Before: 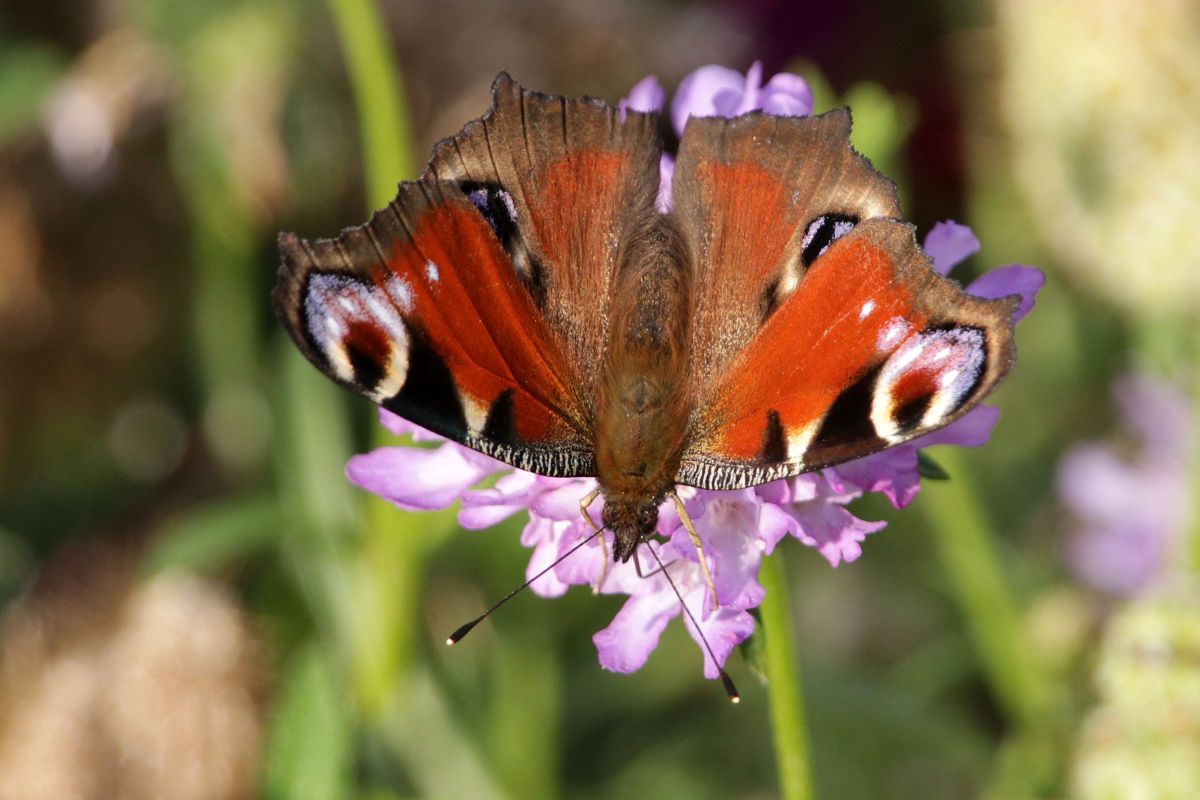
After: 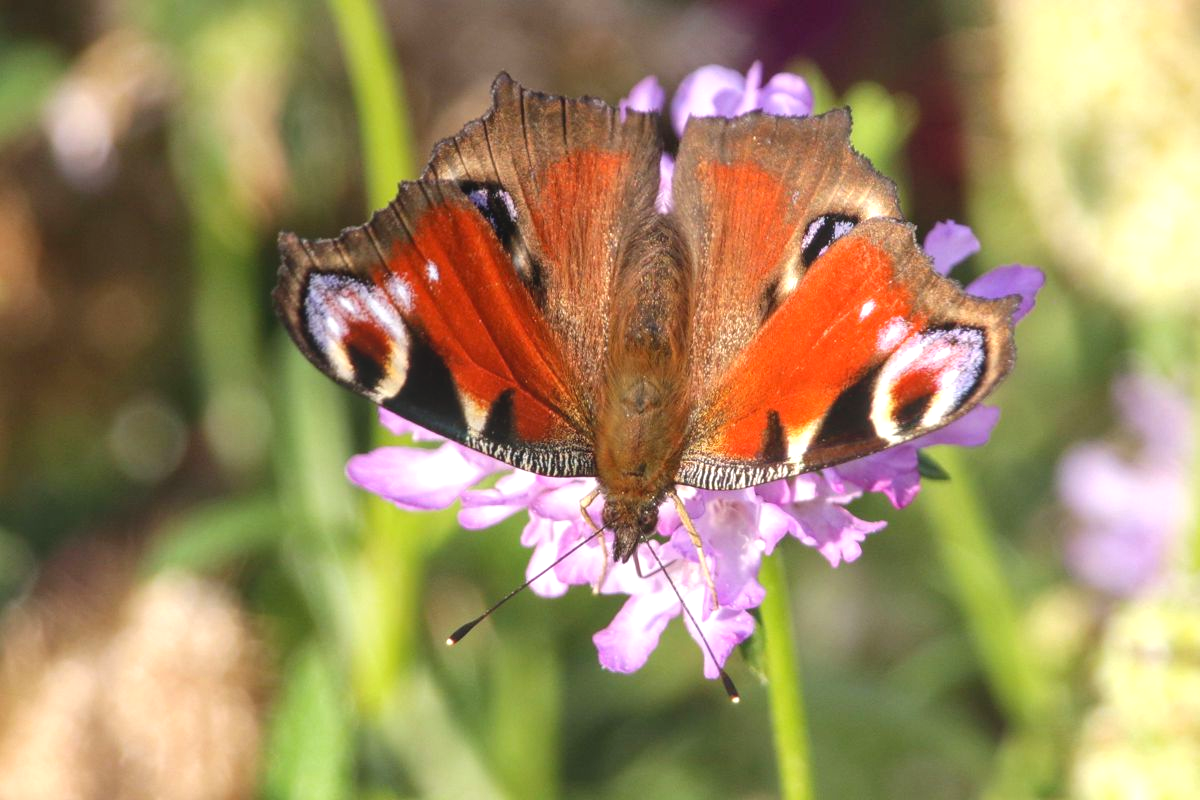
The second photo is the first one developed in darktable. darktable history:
exposure: exposure 0.654 EV, compensate highlight preservation false
local contrast: highlights 47%, shadows 2%, detail 101%
